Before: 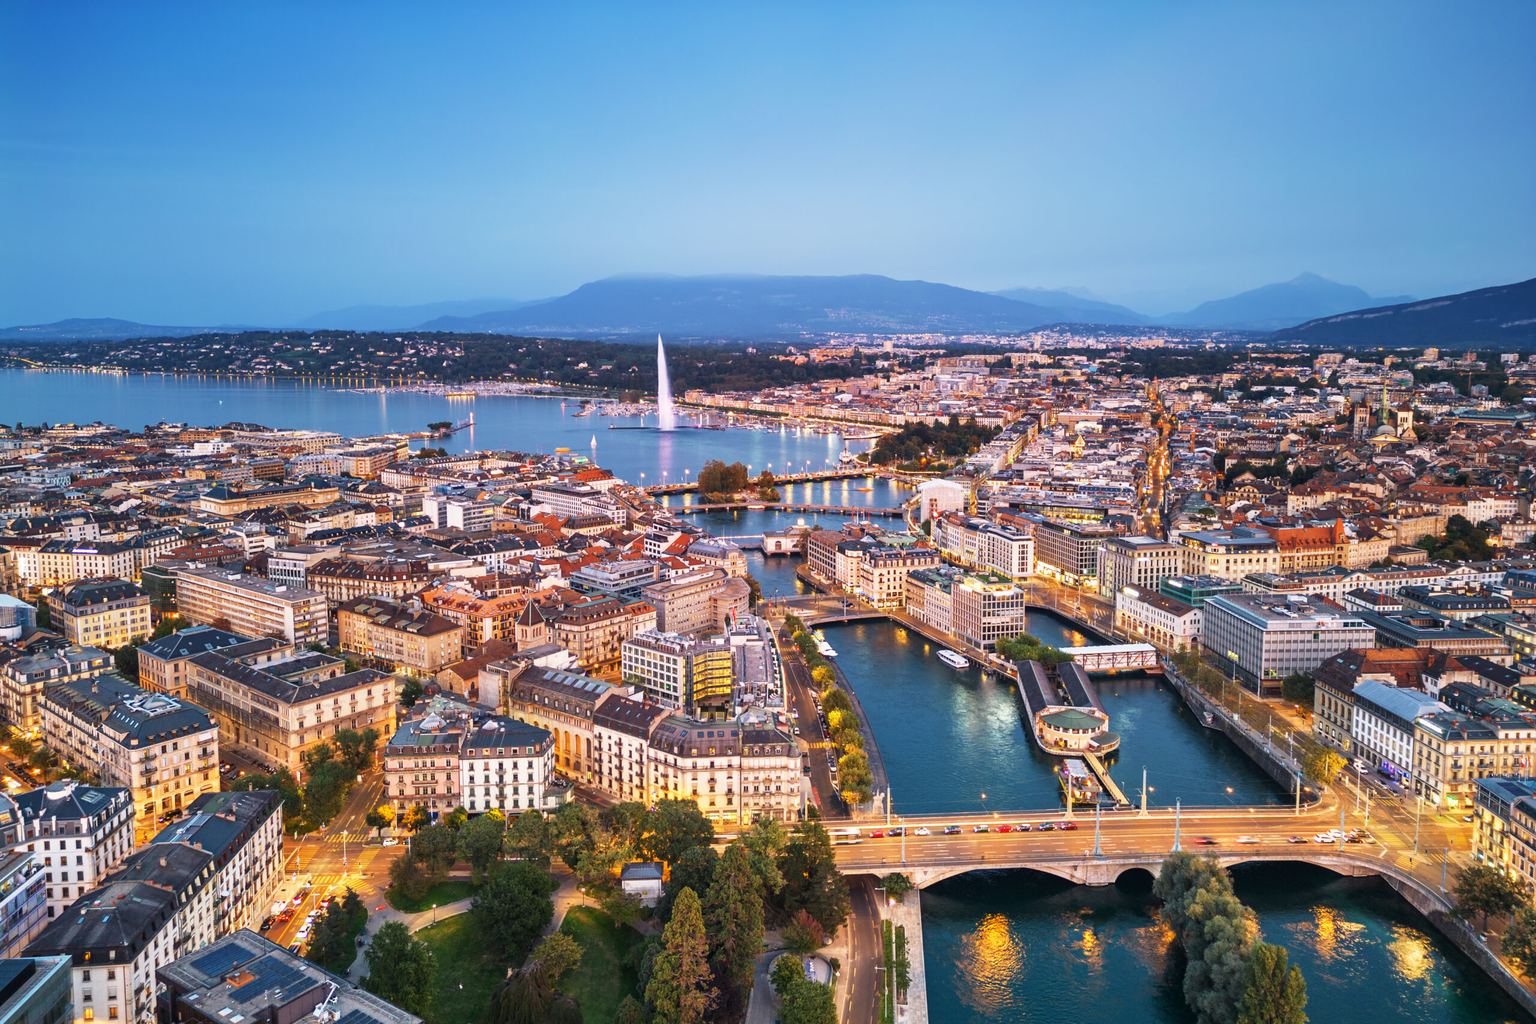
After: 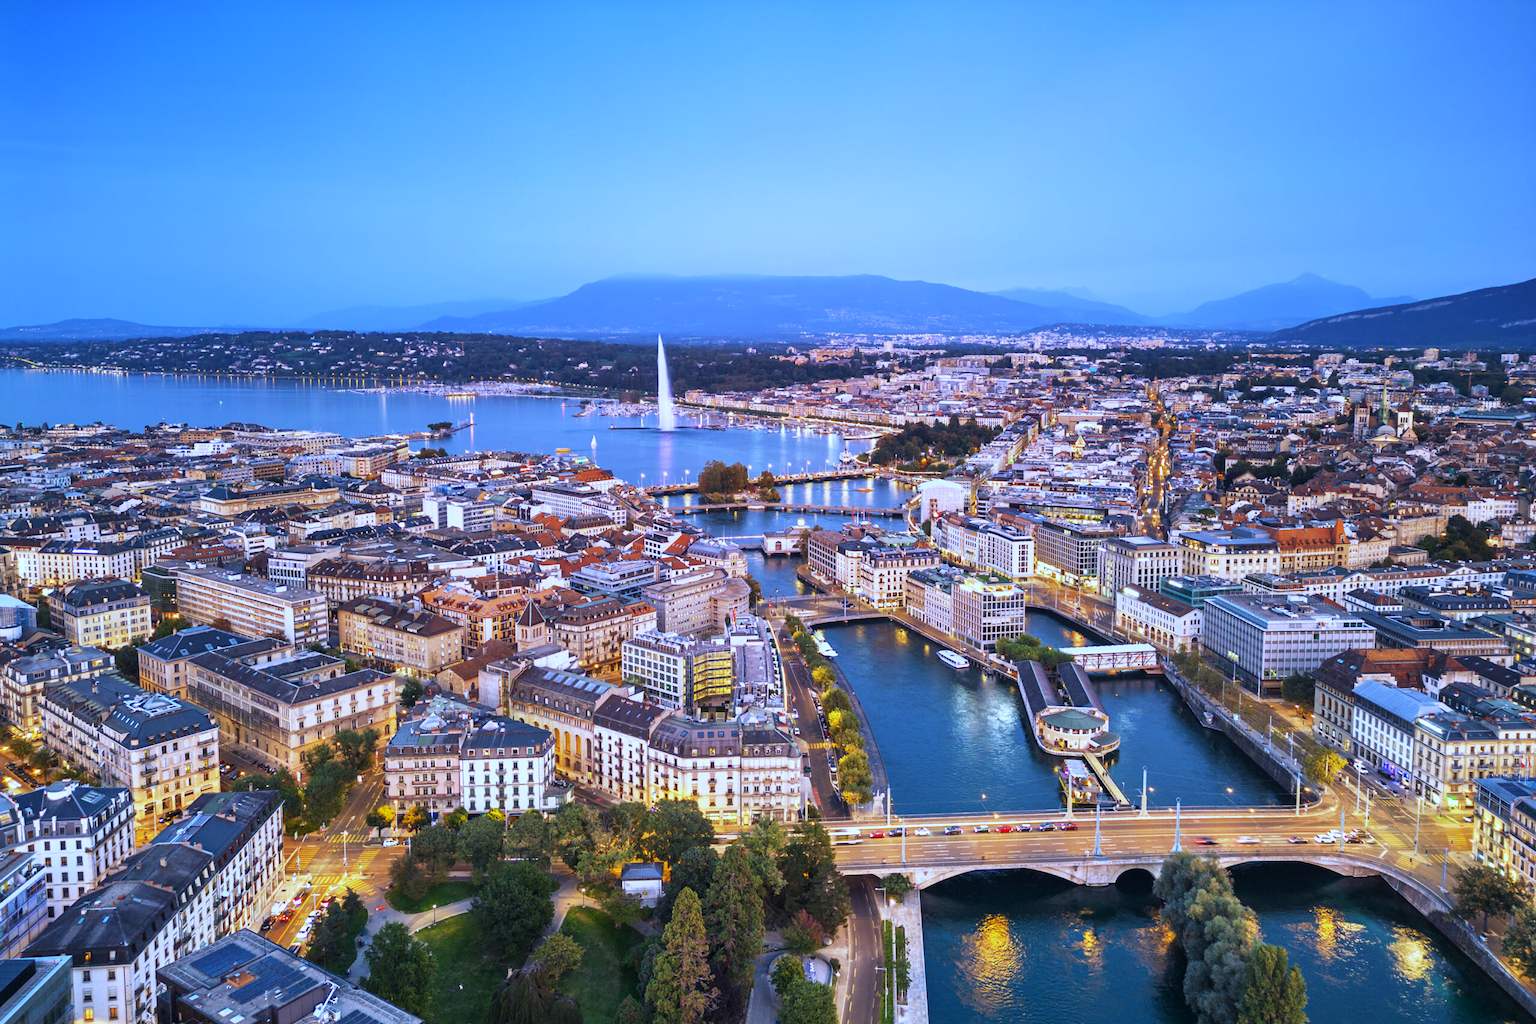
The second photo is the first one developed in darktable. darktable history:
levels: levels [0, 0.492, 0.984]
white balance: red 0.871, blue 1.249
